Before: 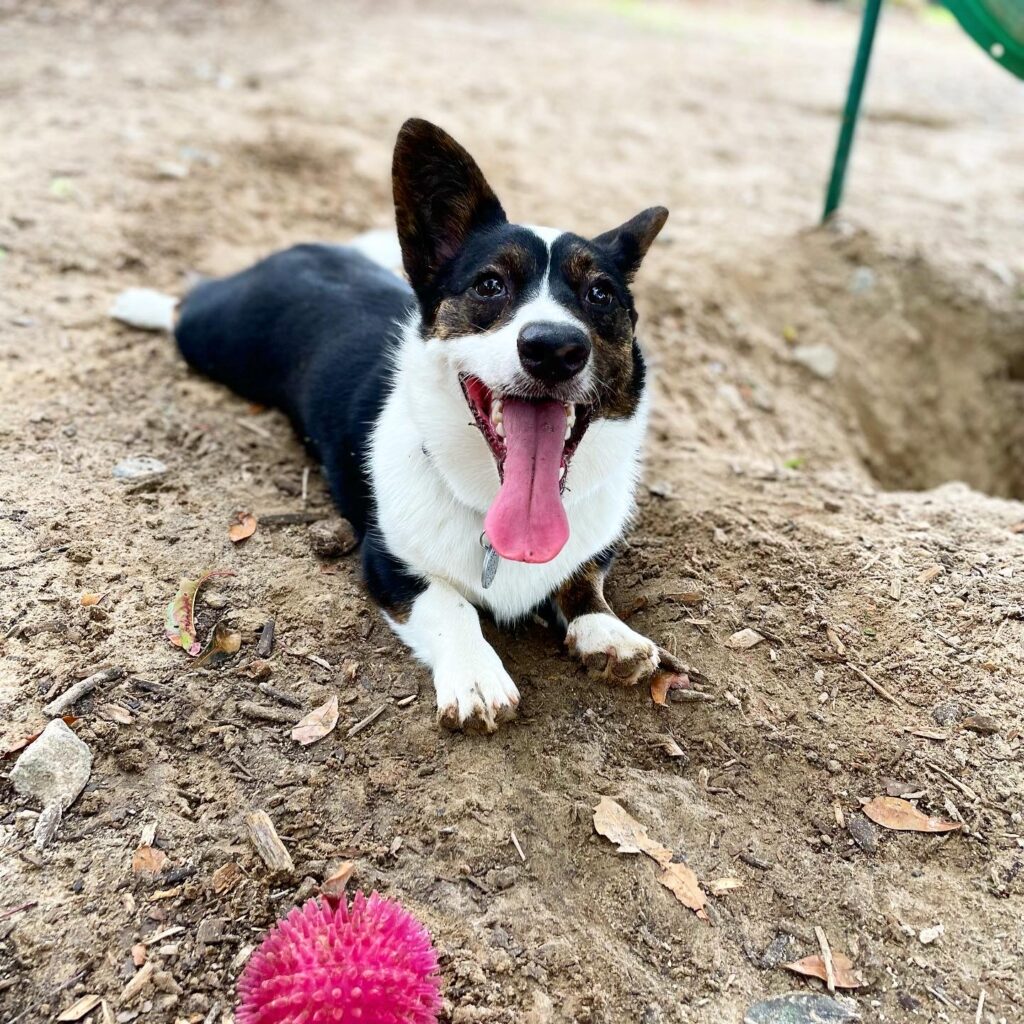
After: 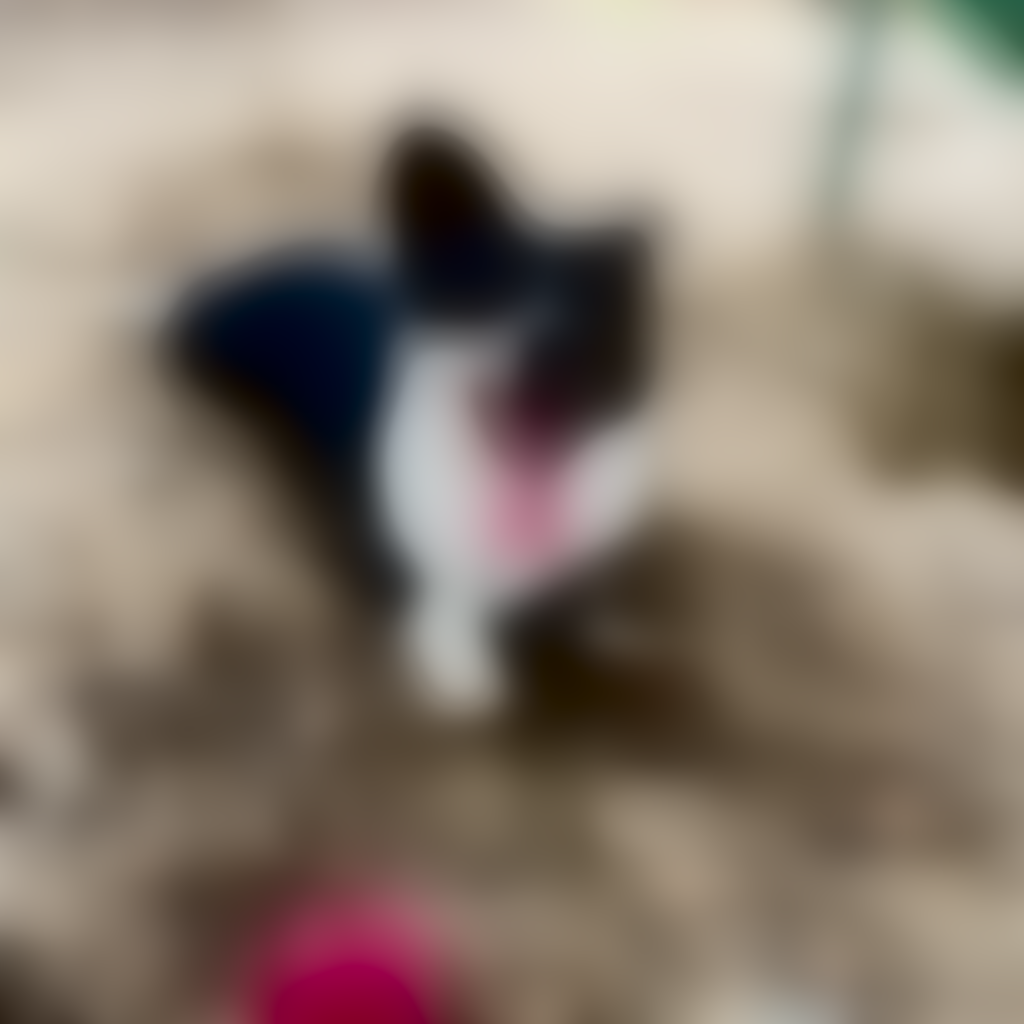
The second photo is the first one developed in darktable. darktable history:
shadows and highlights: on, module defaults
lowpass: radius 31.92, contrast 1.72, brightness -0.98, saturation 0.94
